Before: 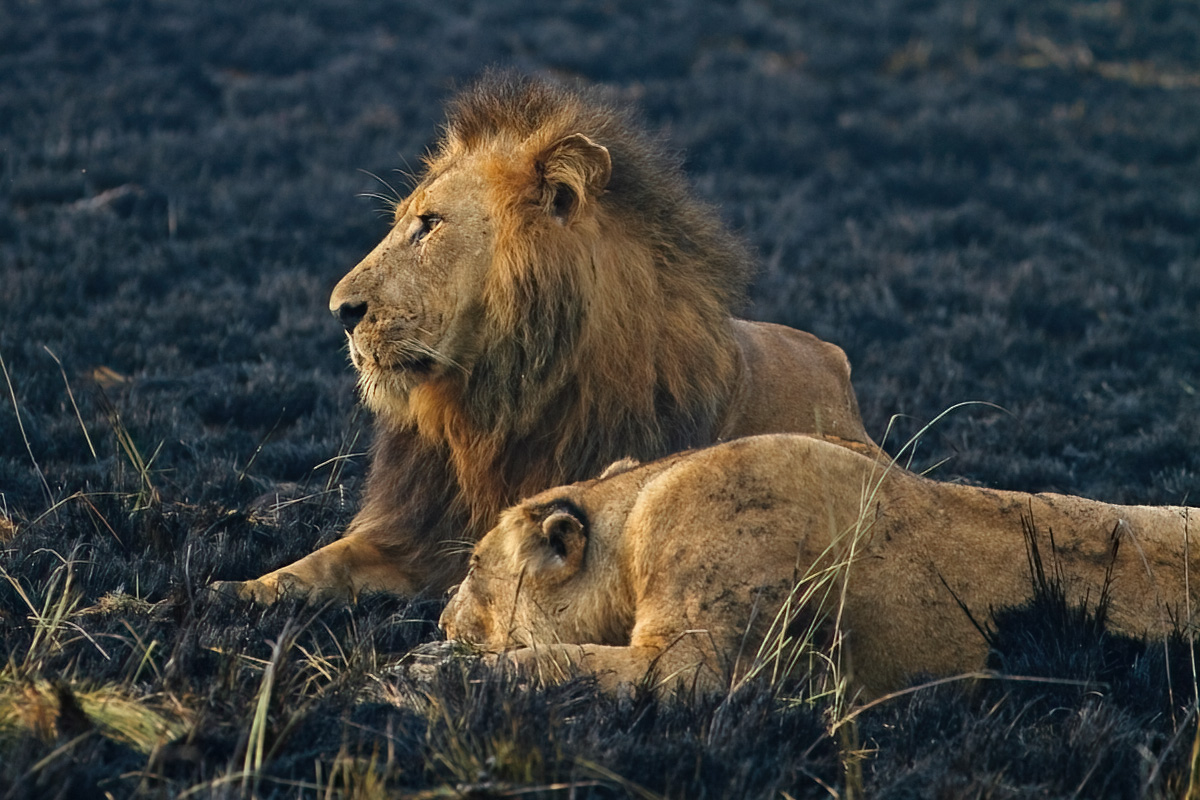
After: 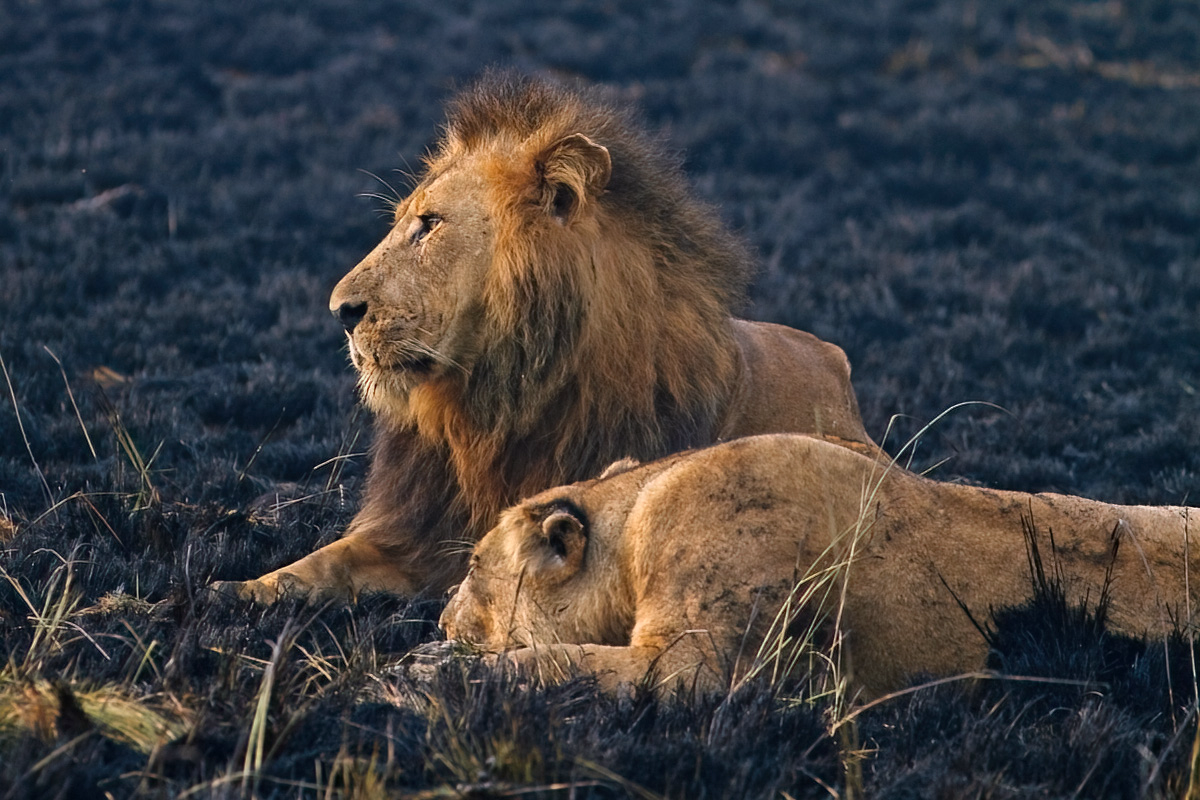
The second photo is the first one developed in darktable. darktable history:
white balance: red 1.05, blue 1.072
exposure: black level correction 0.001, compensate highlight preservation false
